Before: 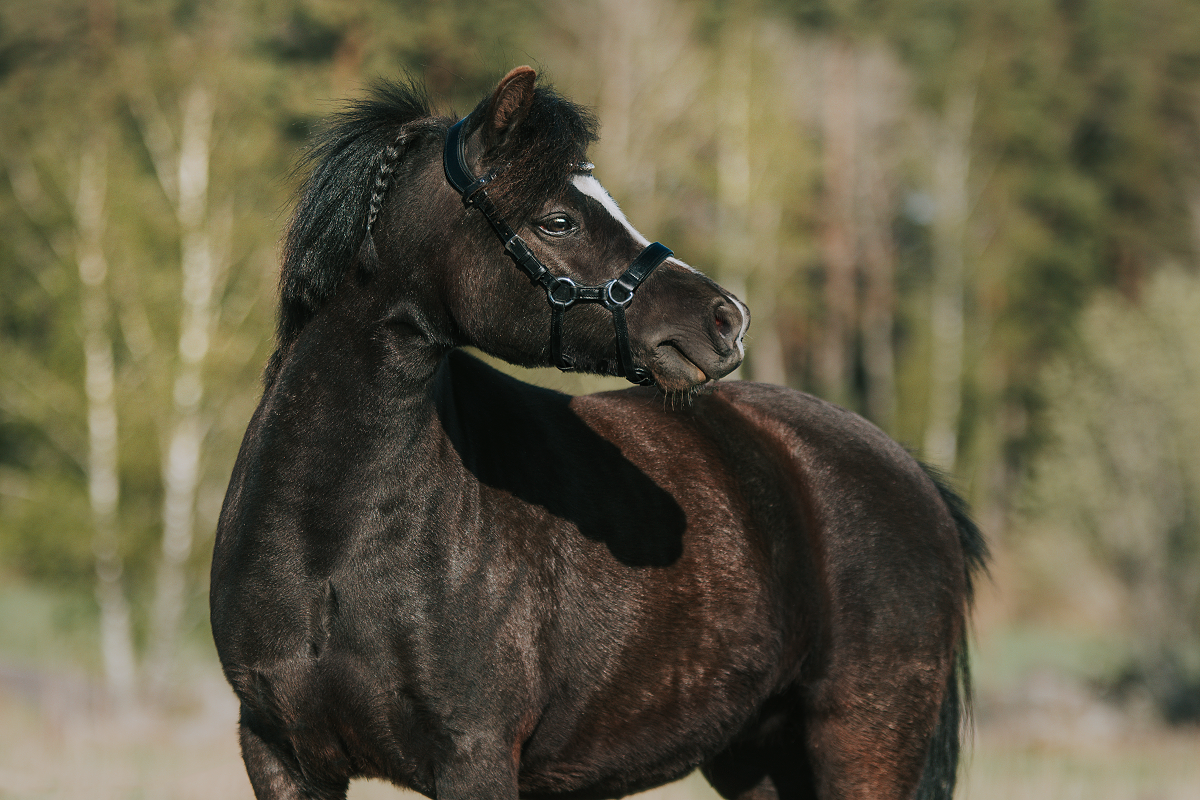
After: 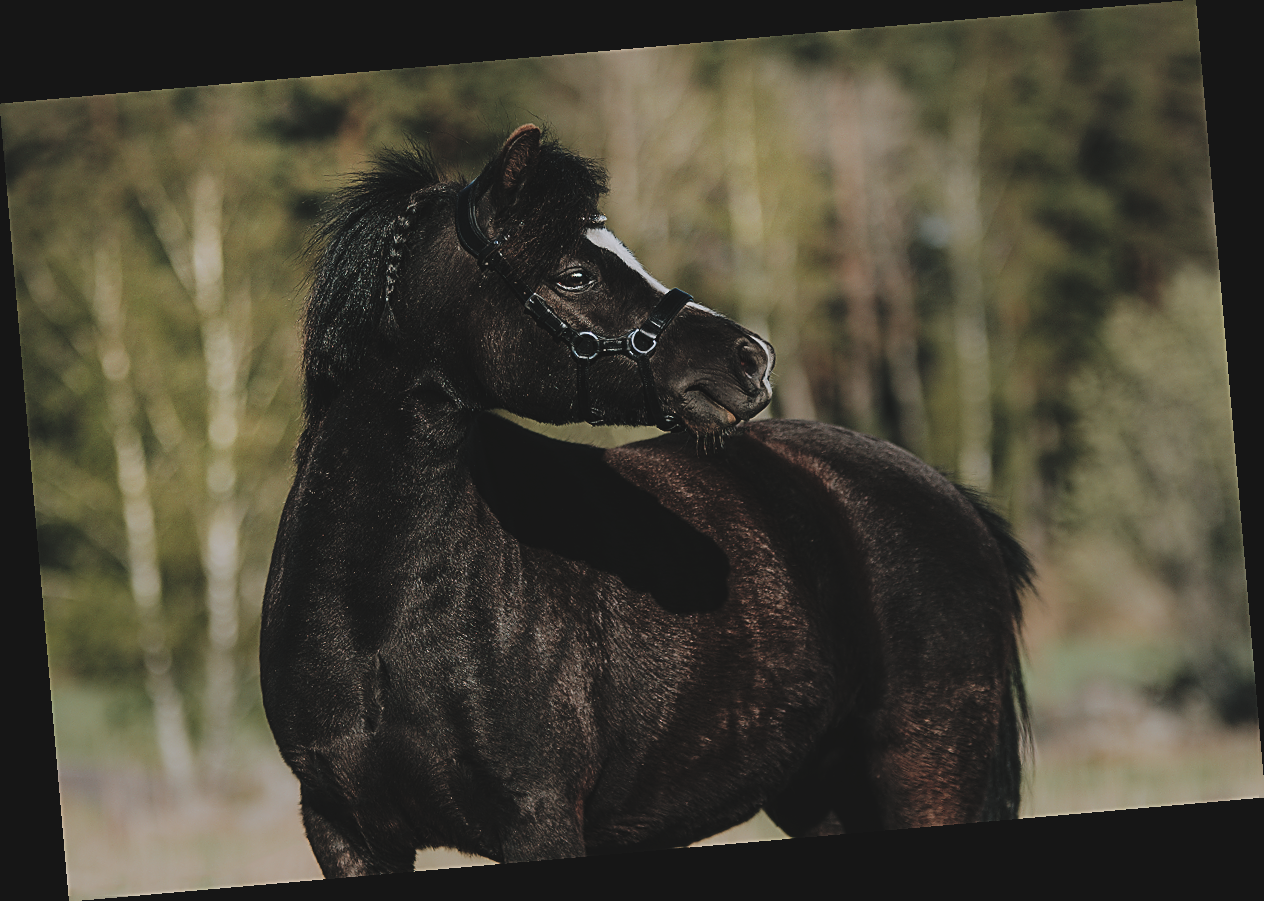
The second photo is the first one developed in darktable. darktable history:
rotate and perspective: rotation -4.98°, automatic cropping off
sharpen: on, module defaults
rgb curve: curves: ch0 [(0, 0.186) (0.314, 0.284) (0.775, 0.708) (1, 1)], compensate middle gray true, preserve colors none
filmic rgb: black relative exposure -7.65 EV, white relative exposure 4.56 EV, hardness 3.61, contrast 1.25
